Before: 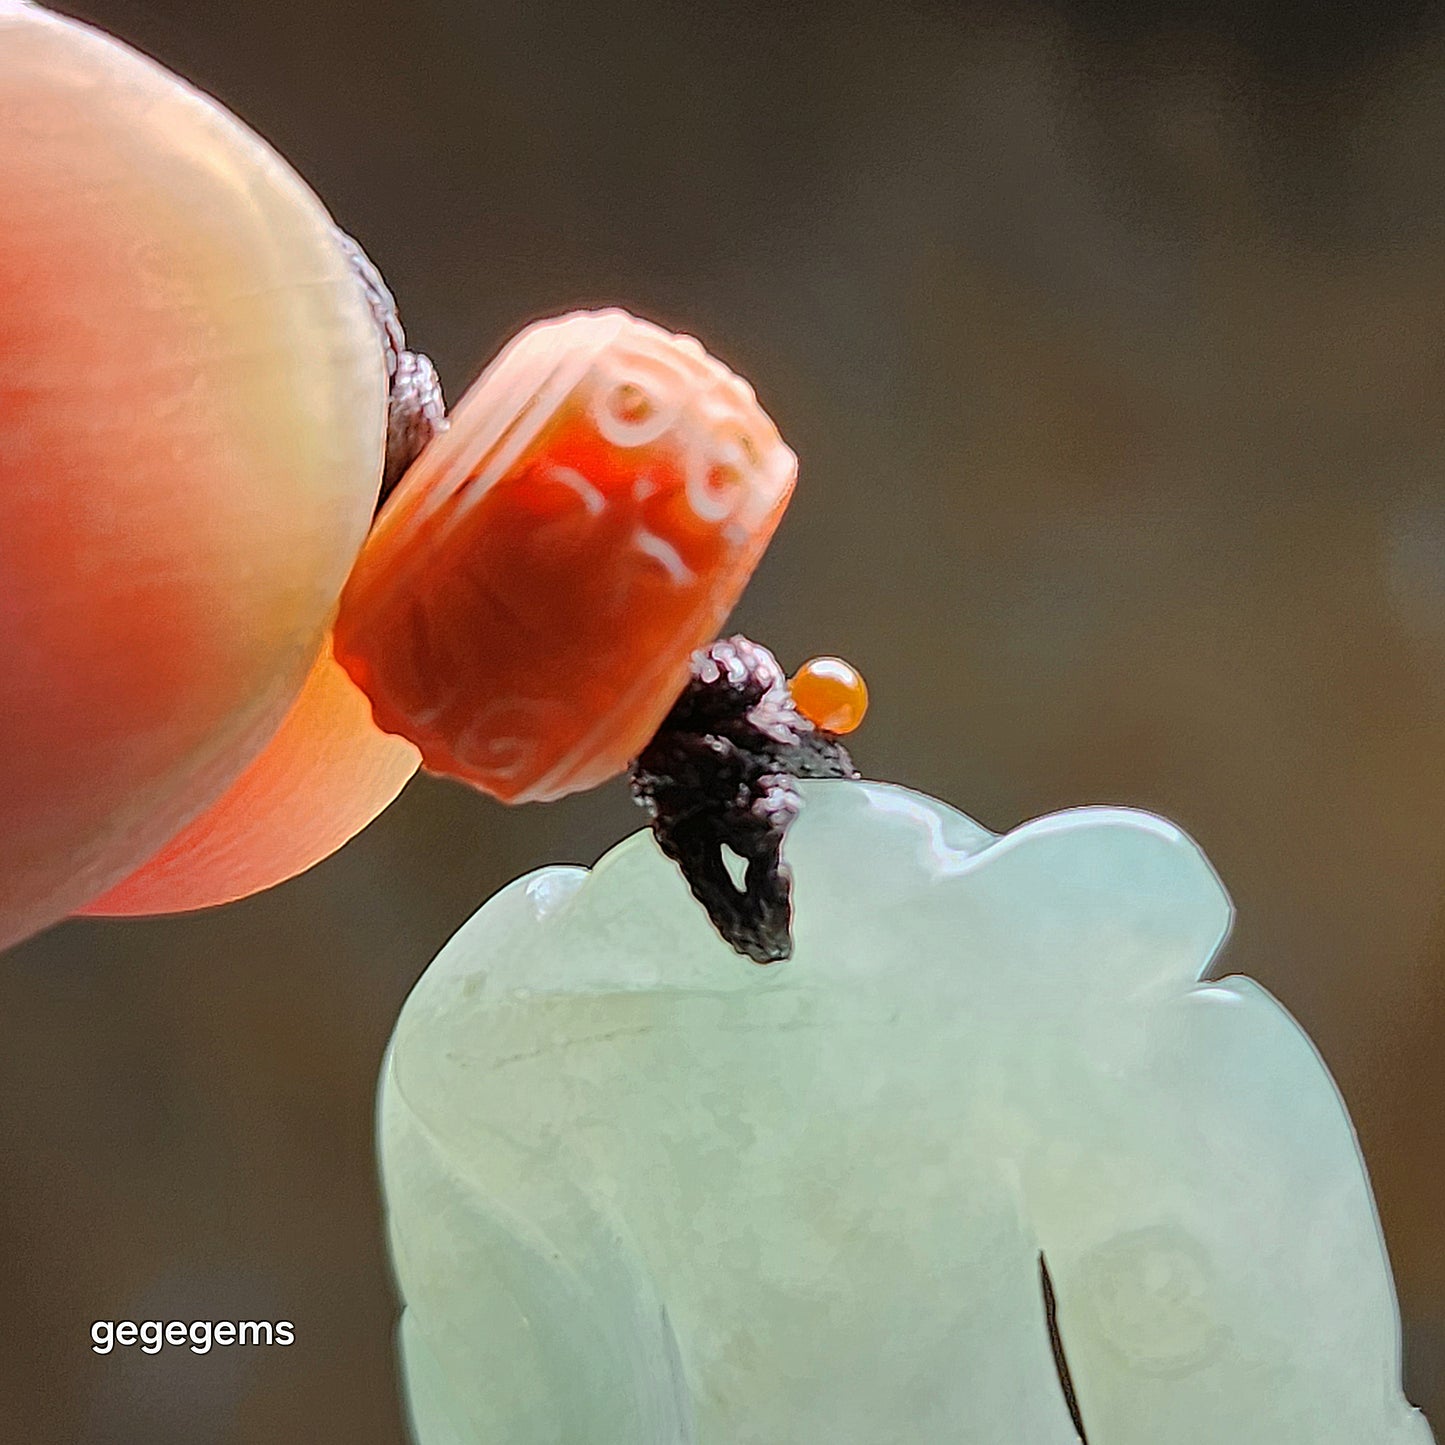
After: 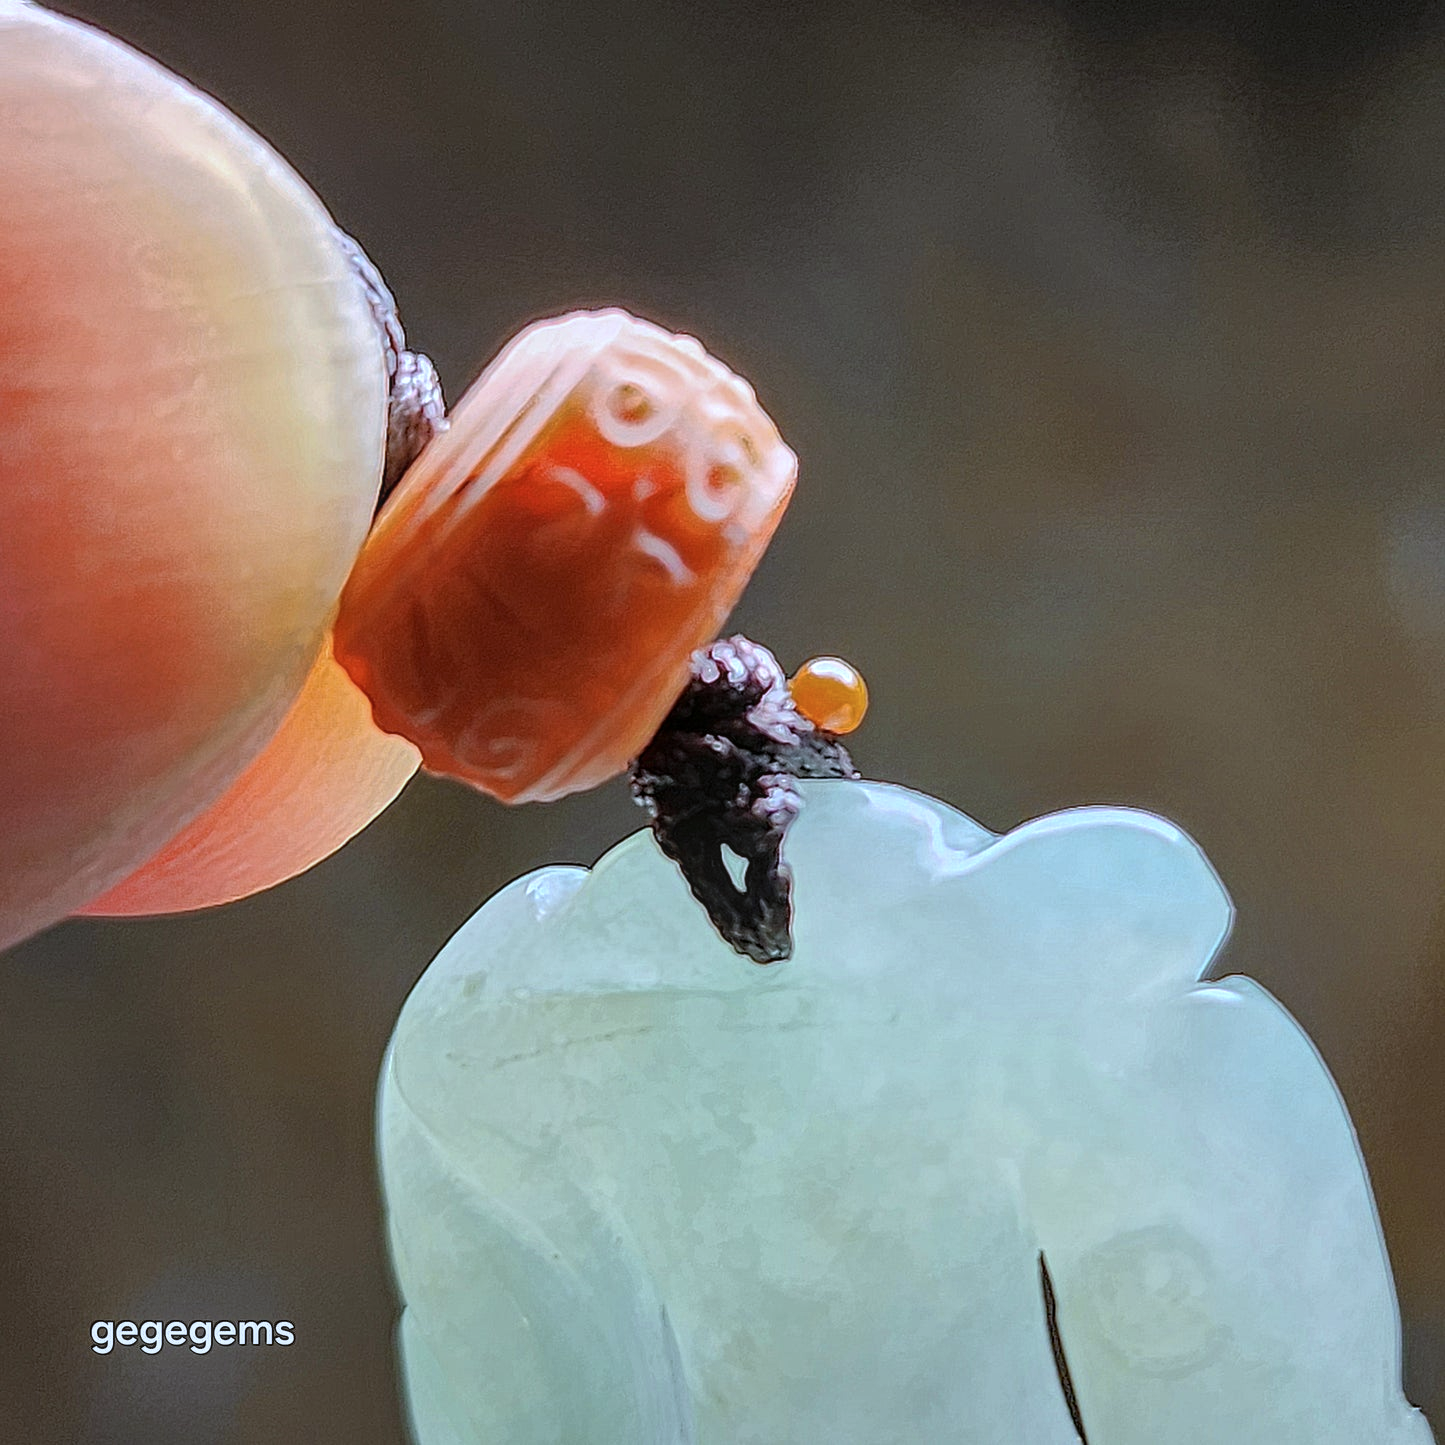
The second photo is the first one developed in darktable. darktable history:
white balance: red 0.926, green 1.003, blue 1.133
color zones: curves: ch1 [(0, 0.469) (0.01, 0.469) (0.12, 0.446) (0.248, 0.469) (0.5, 0.5) (0.748, 0.5) (0.99, 0.469) (1, 0.469)]
local contrast: on, module defaults
